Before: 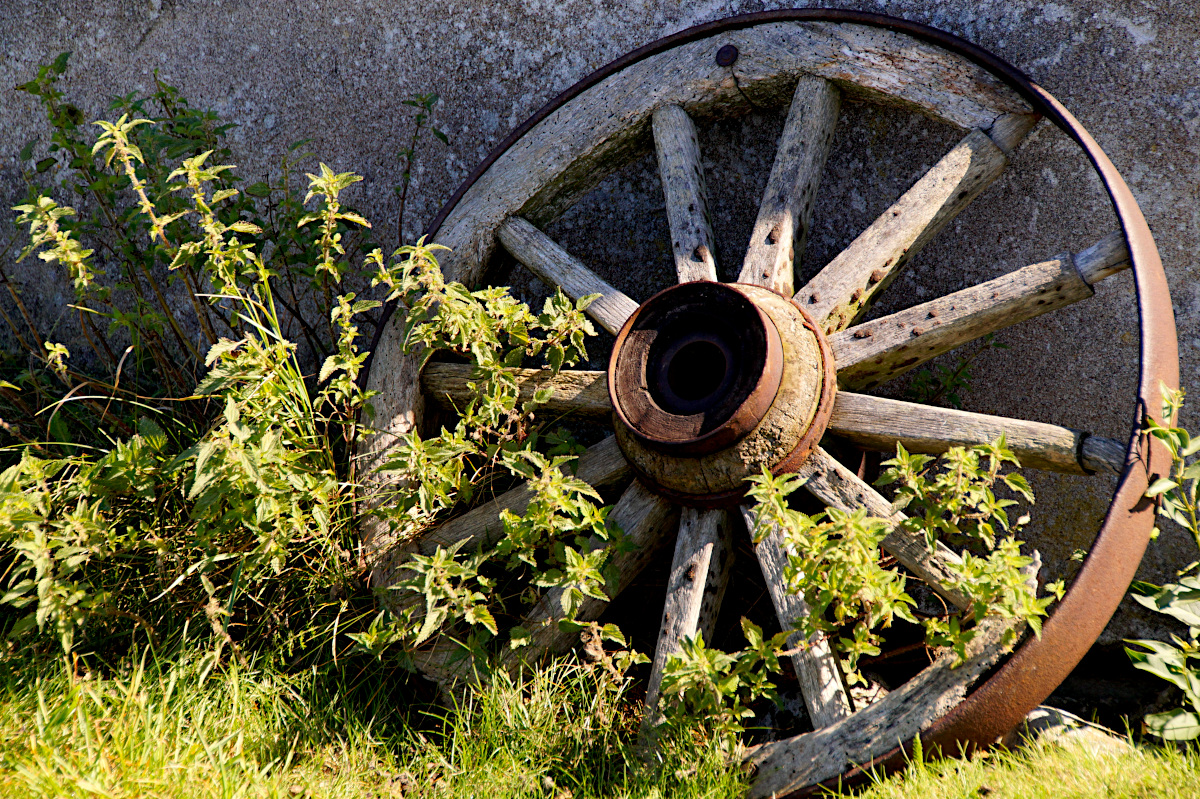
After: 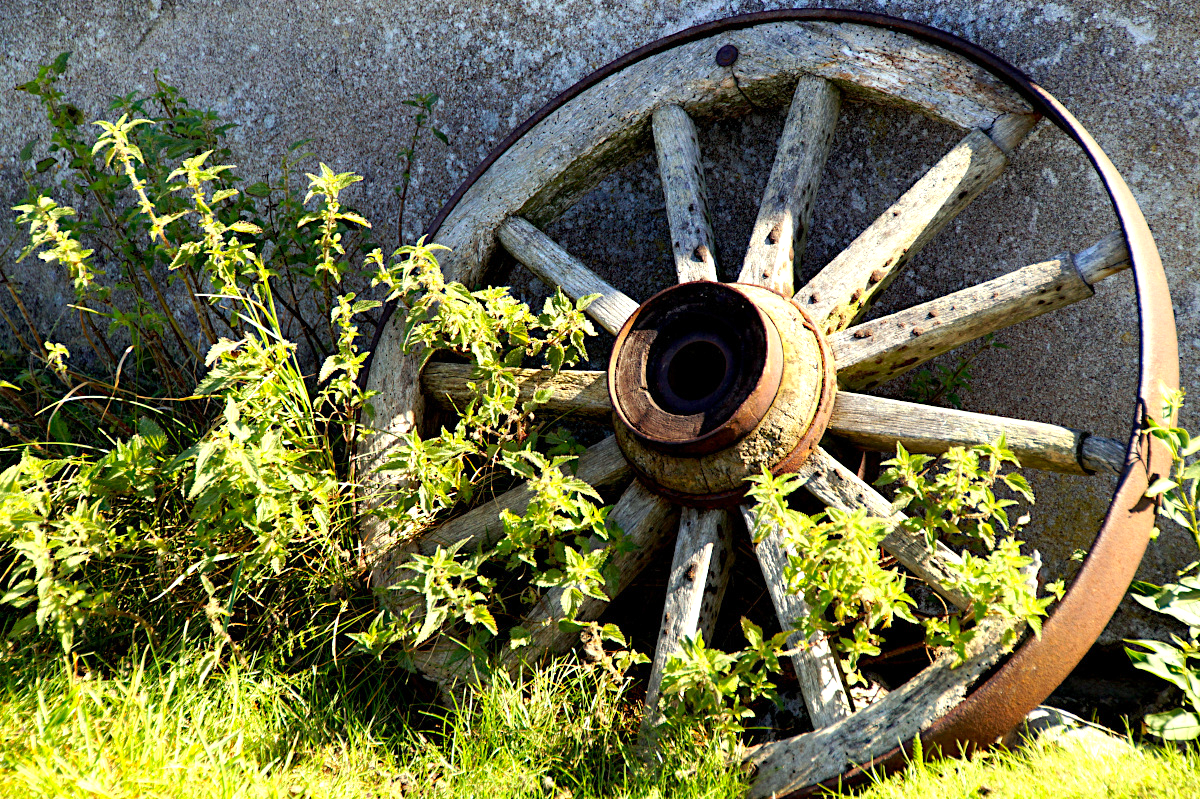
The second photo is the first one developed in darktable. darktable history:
color correction: highlights a* -8, highlights b* 3.1
exposure: exposure 0.74 EV, compensate highlight preservation false
